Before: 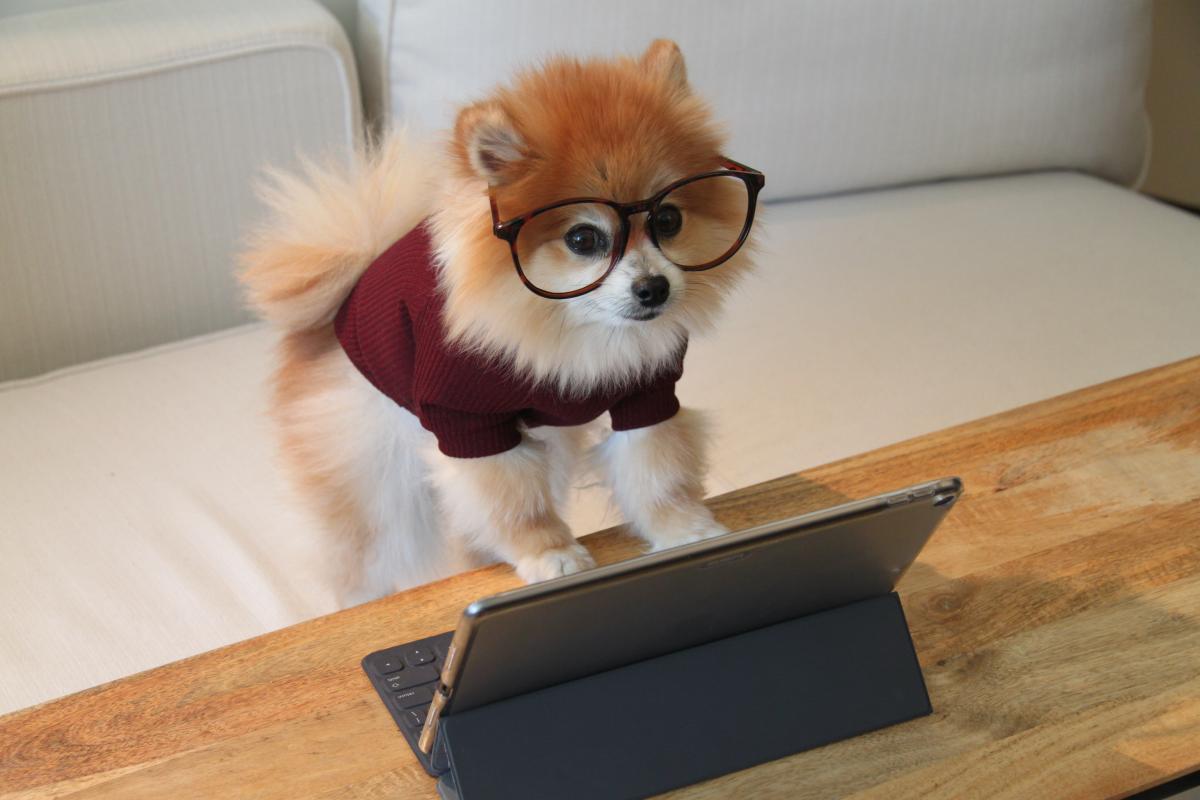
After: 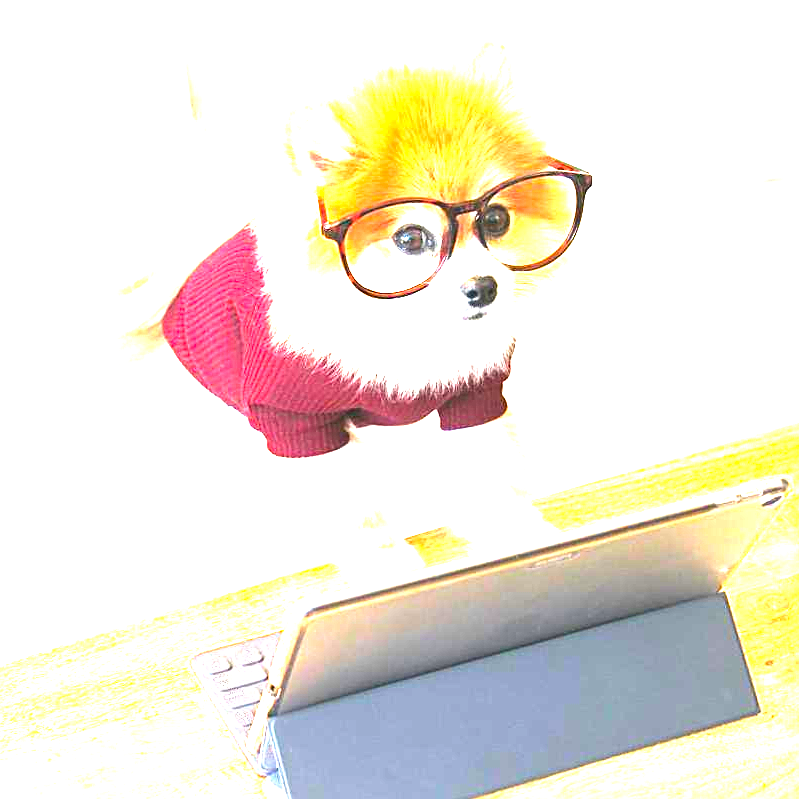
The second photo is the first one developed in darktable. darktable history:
exposure: black level correction 0, exposure 4 EV, compensate exposure bias true, compensate highlight preservation false
color balance rgb: perceptual saturation grading › global saturation 20%, global vibrance 20%
crop and rotate: left 14.385%, right 18.948%
sharpen: on, module defaults
